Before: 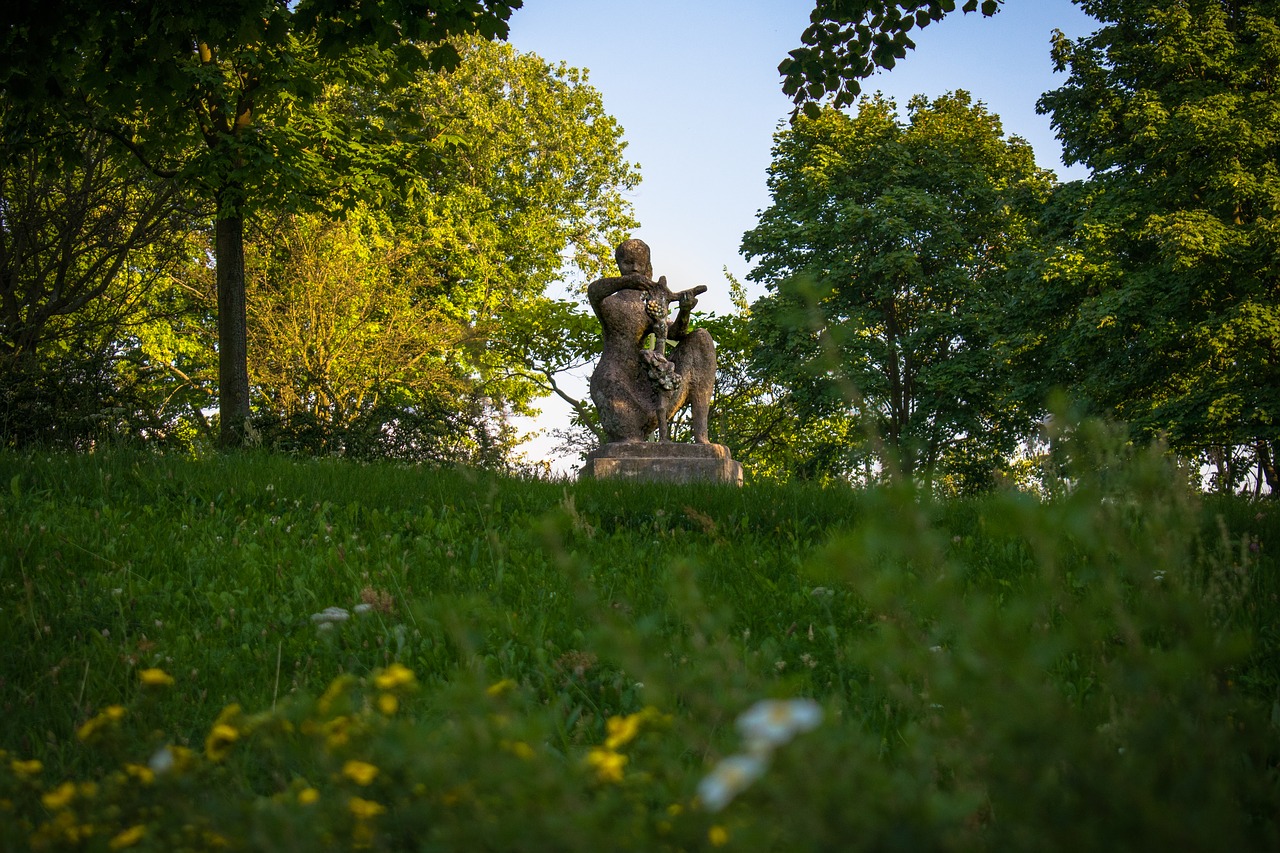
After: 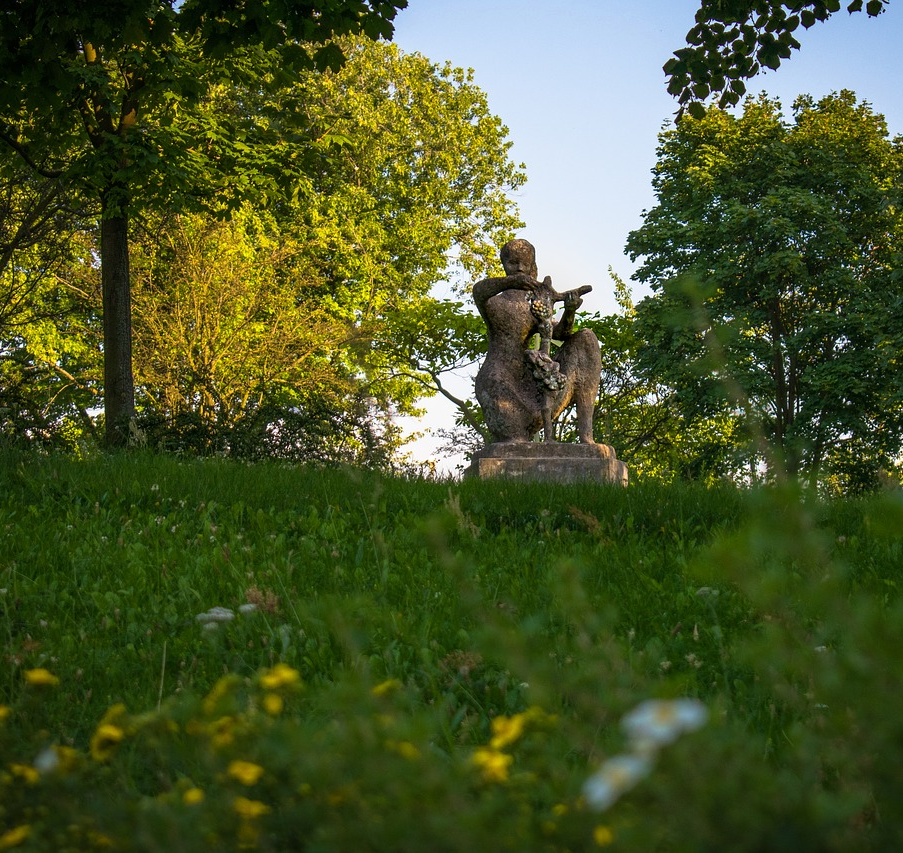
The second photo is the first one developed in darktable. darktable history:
tone equalizer: edges refinement/feathering 500, mask exposure compensation -1.57 EV, preserve details no
crop and rotate: left 8.997%, right 20.399%
